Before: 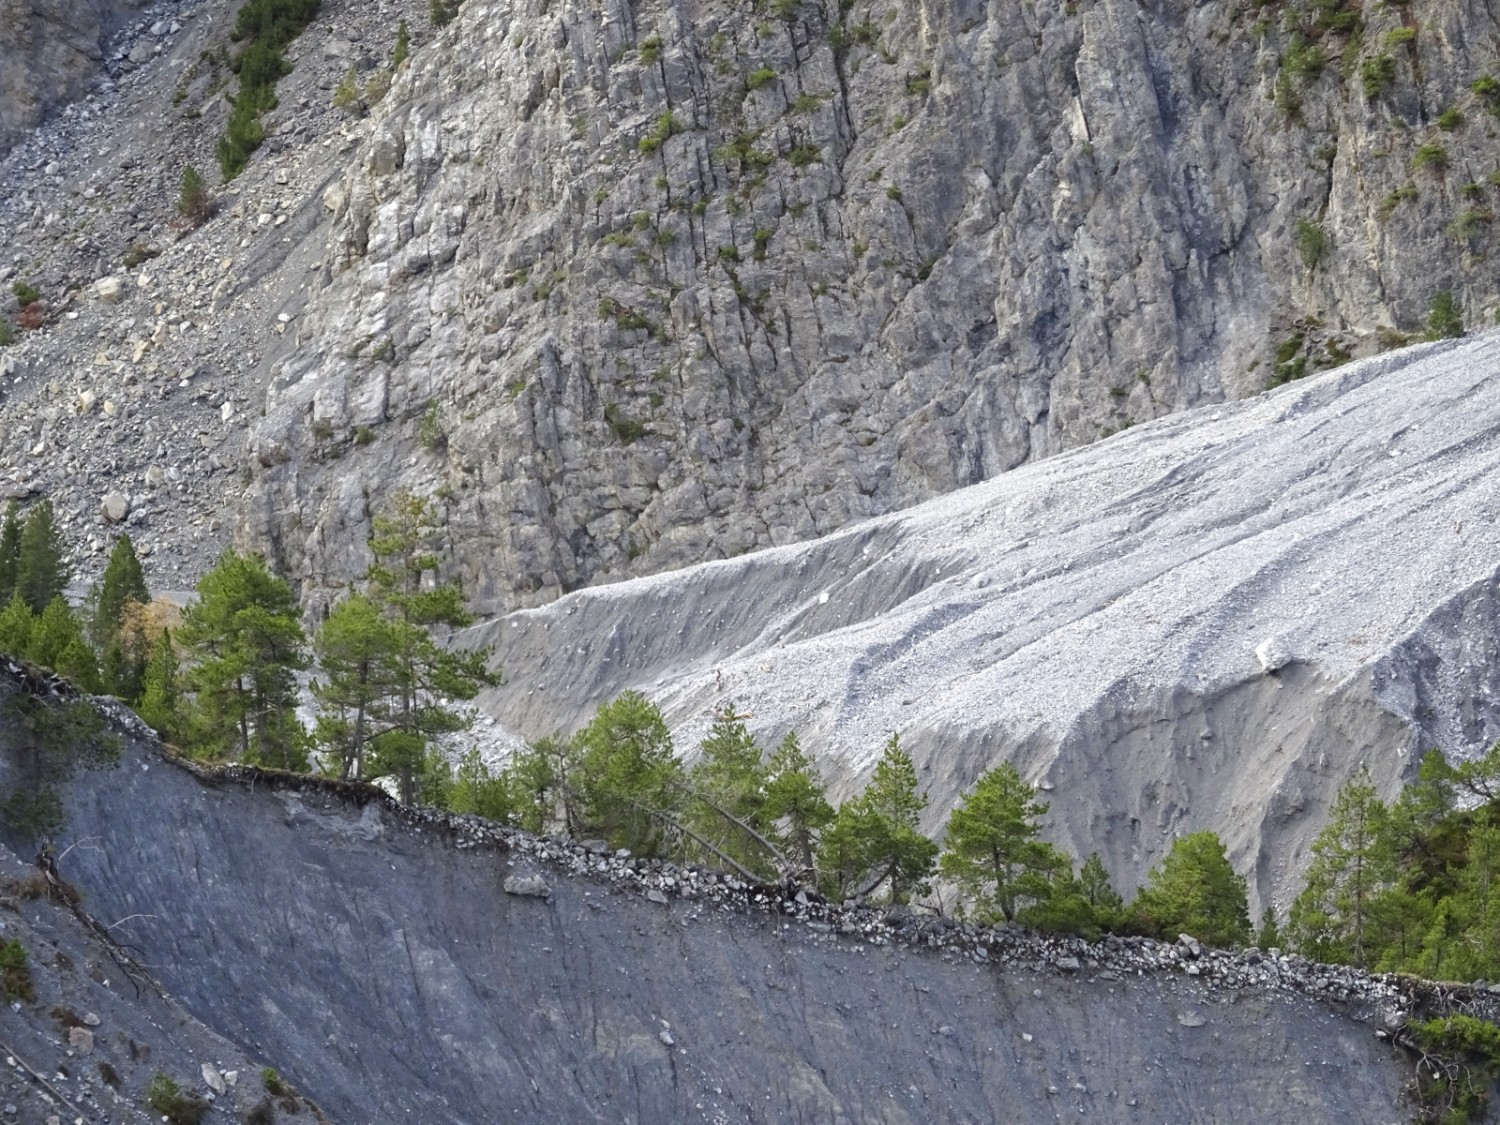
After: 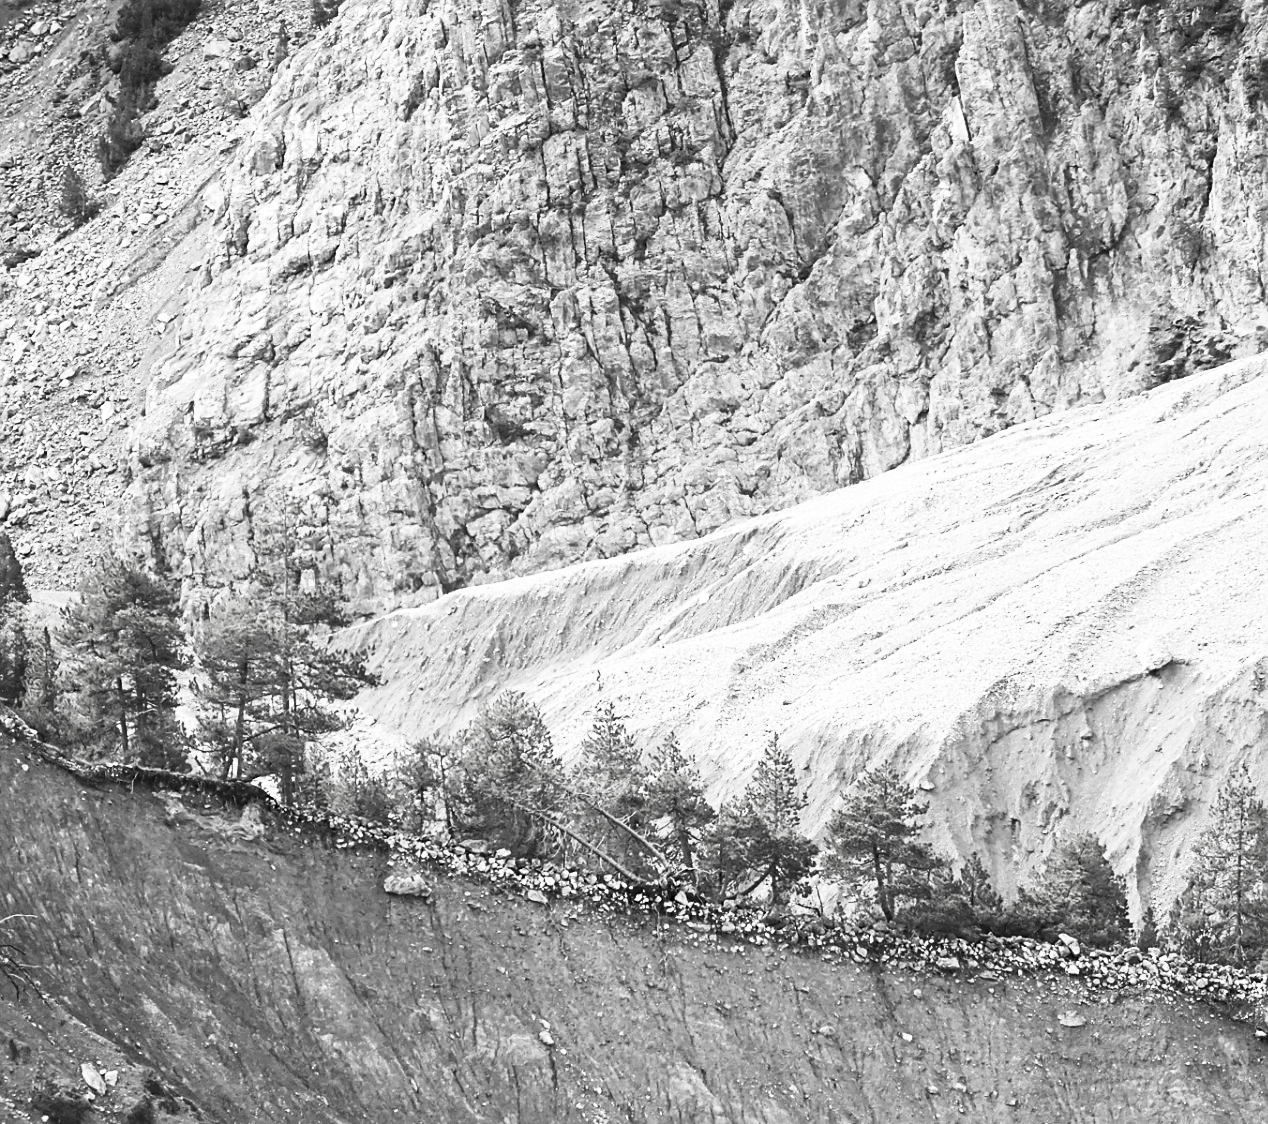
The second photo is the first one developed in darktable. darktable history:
crop: left 8.044%, right 7.367%
sharpen: on, module defaults
contrast brightness saturation: contrast 0.527, brightness 0.464, saturation -0.986
